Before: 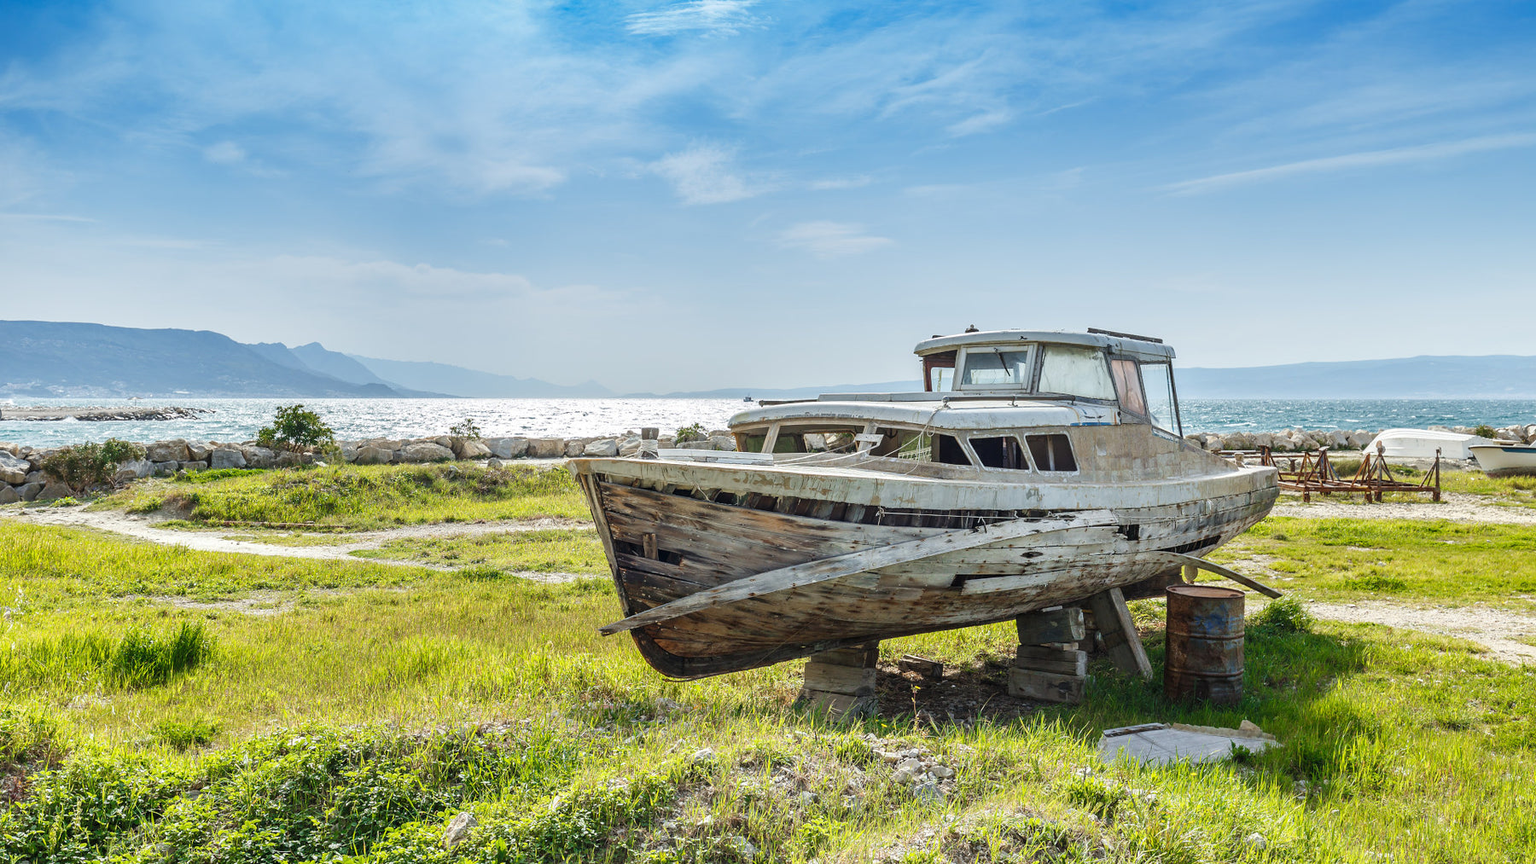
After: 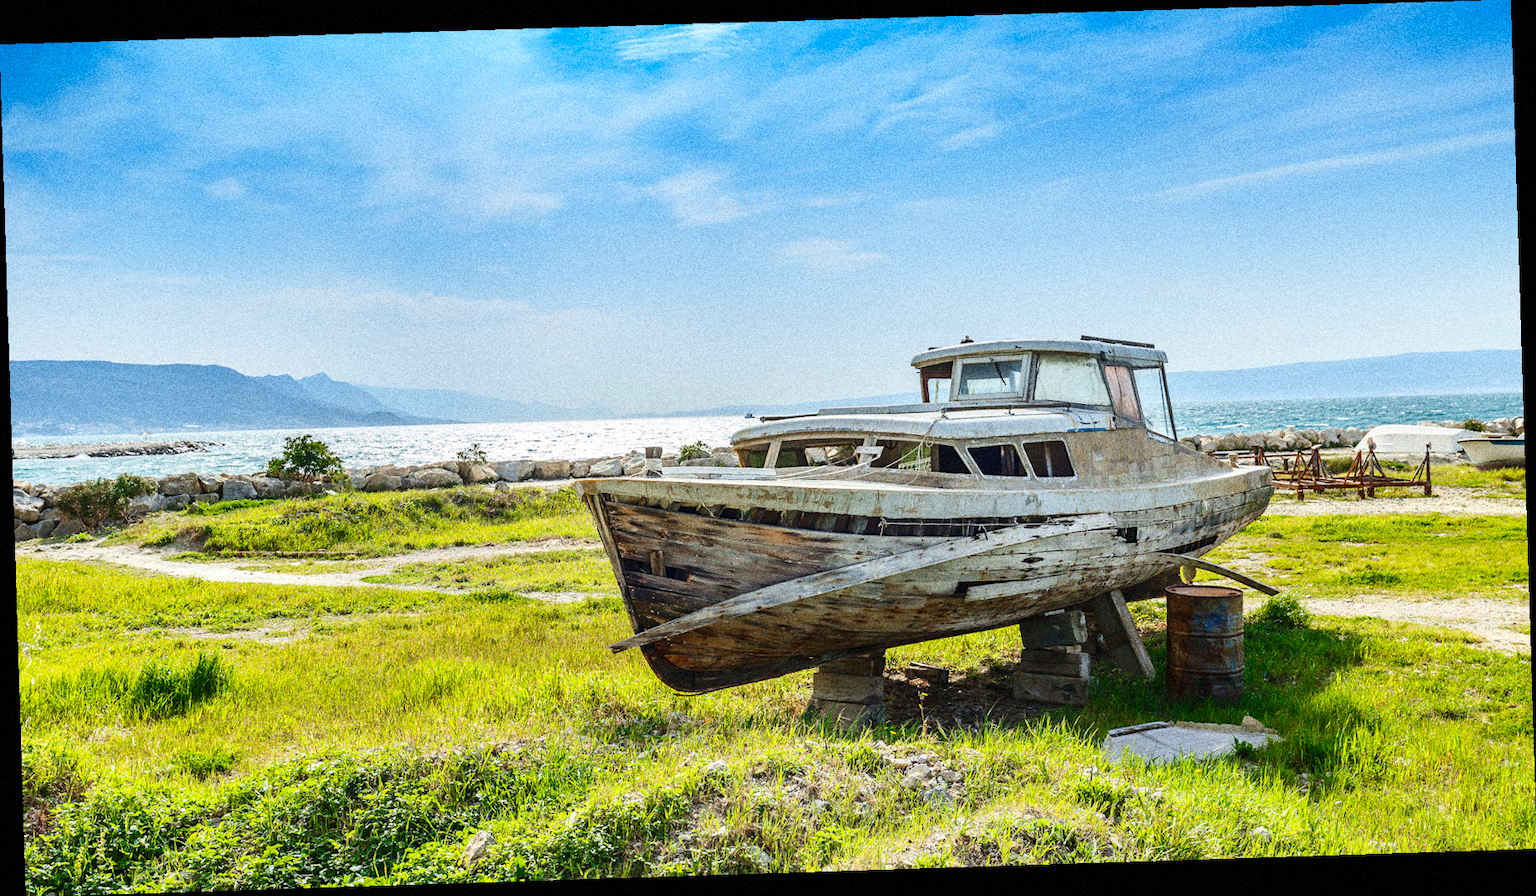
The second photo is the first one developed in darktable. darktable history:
grain: coarseness 14.49 ISO, strength 48.04%, mid-tones bias 35%
rotate and perspective: rotation -1.77°, lens shift (horizontal) 0.004, automatic cropping off
contrast brightness saturation: contrast 0.18, saturation 0.3
